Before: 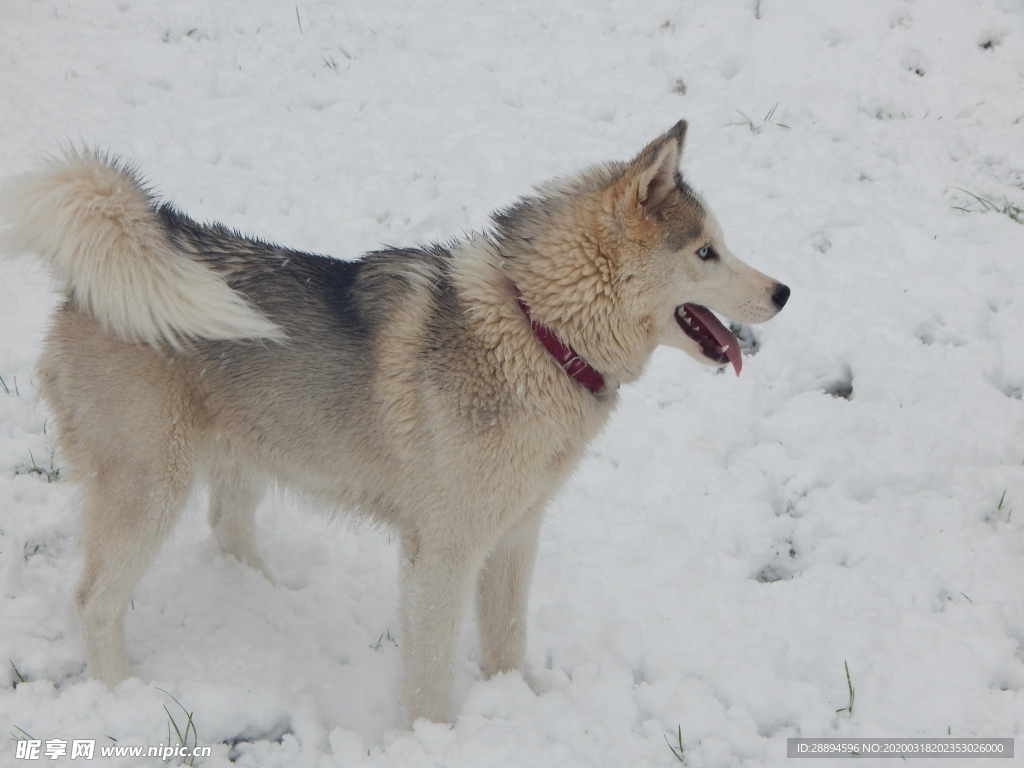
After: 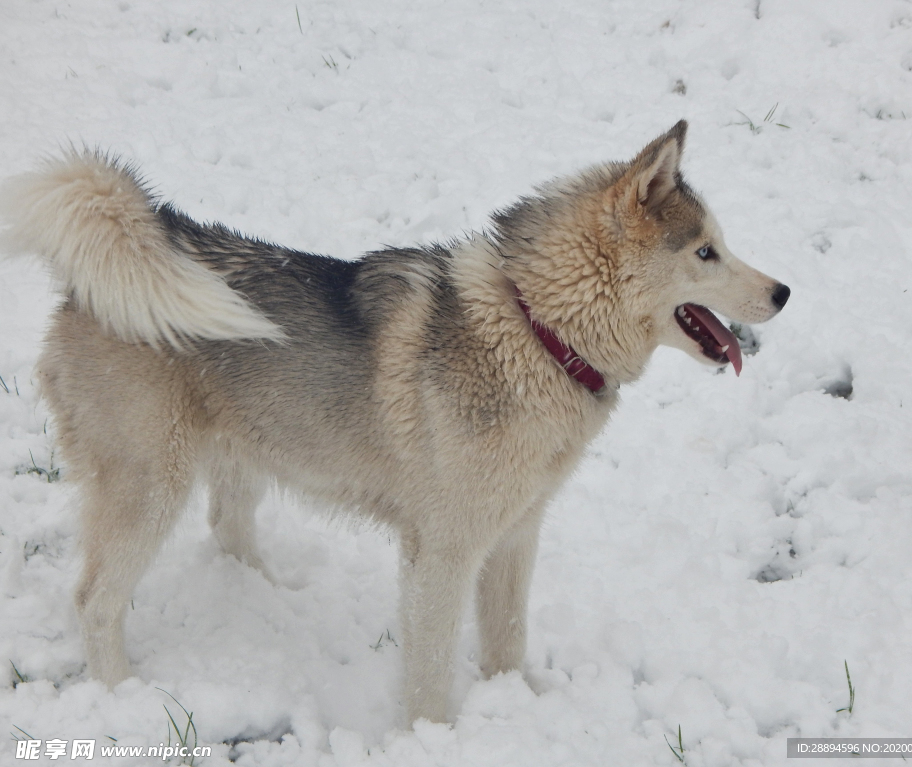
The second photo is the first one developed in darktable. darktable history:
shadows and highlights: shadows -10.44, white point adjustment 1.4, highlights 11.04
local contrast: mode bilateral grid, contrast 19, coarseness 50, detail 120%, midtone range 0.2
crop: right 9.519%, bottom 0.05%
